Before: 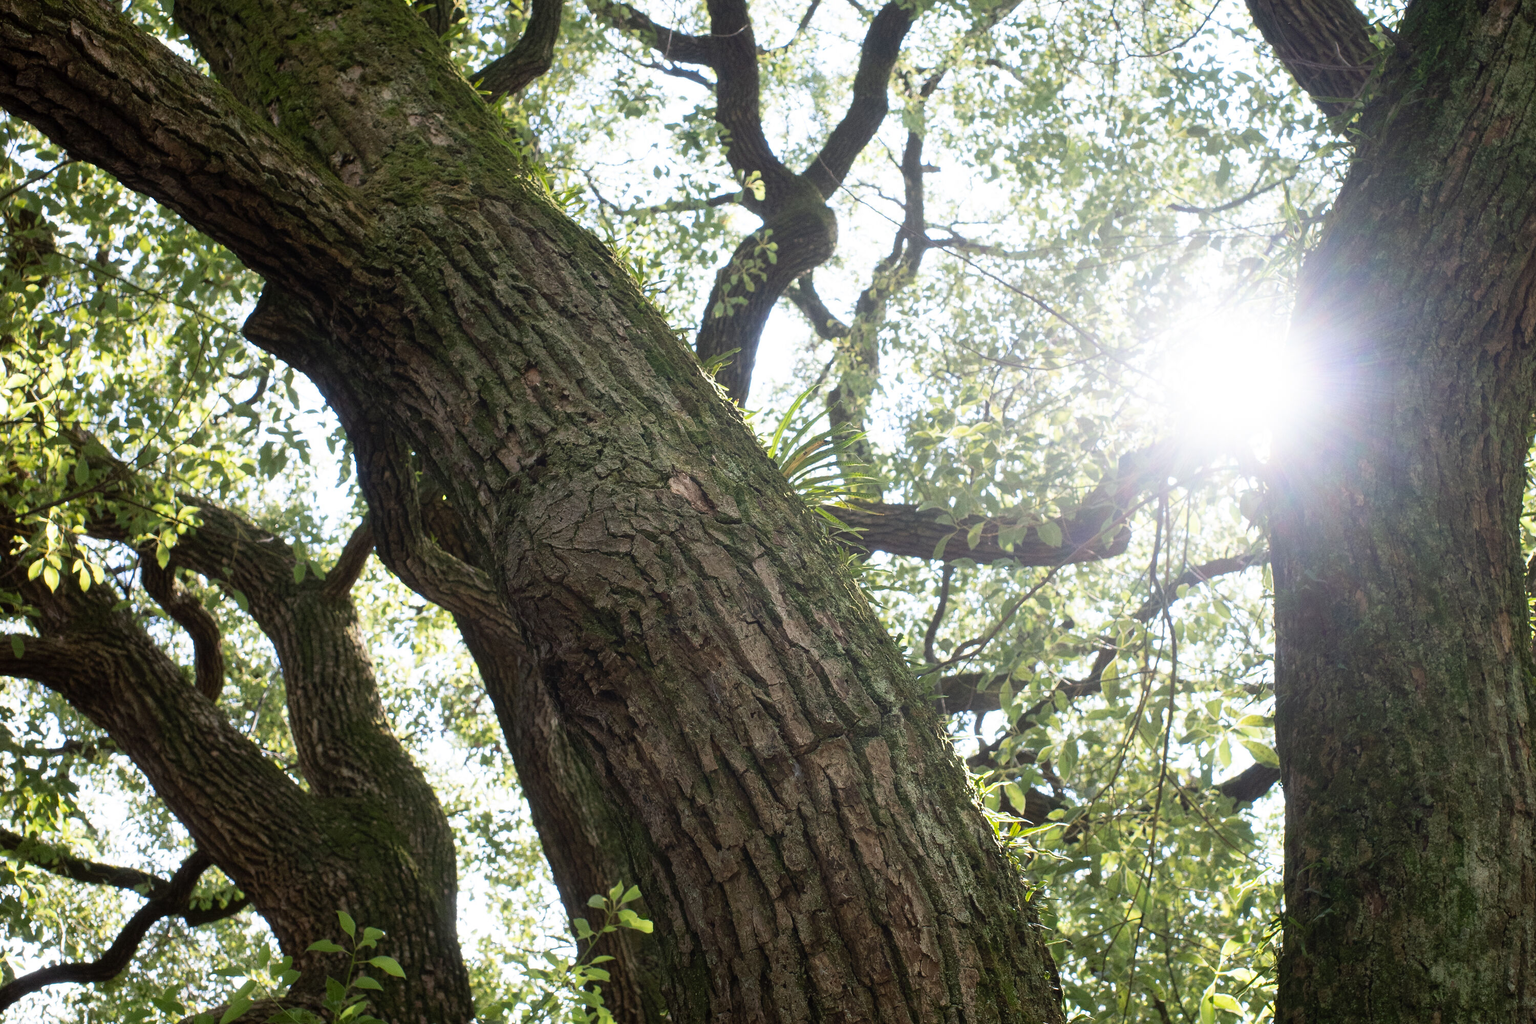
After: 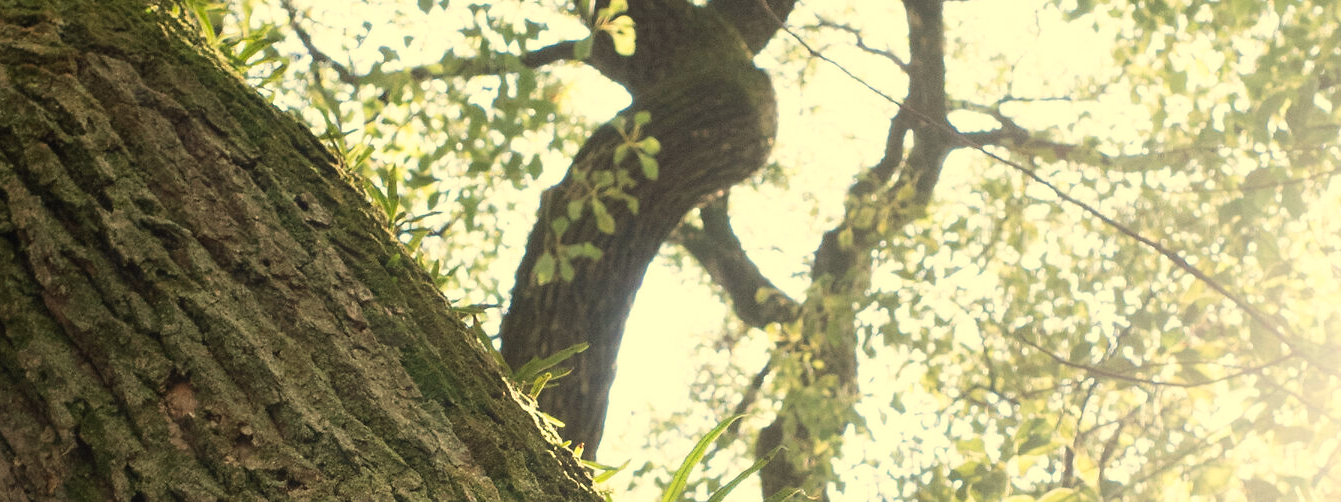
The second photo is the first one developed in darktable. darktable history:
white balance: red 1.08, blue 0.791
crop: left 28.64%, top 16.832%, right 26.637%, bottom 58.055%
